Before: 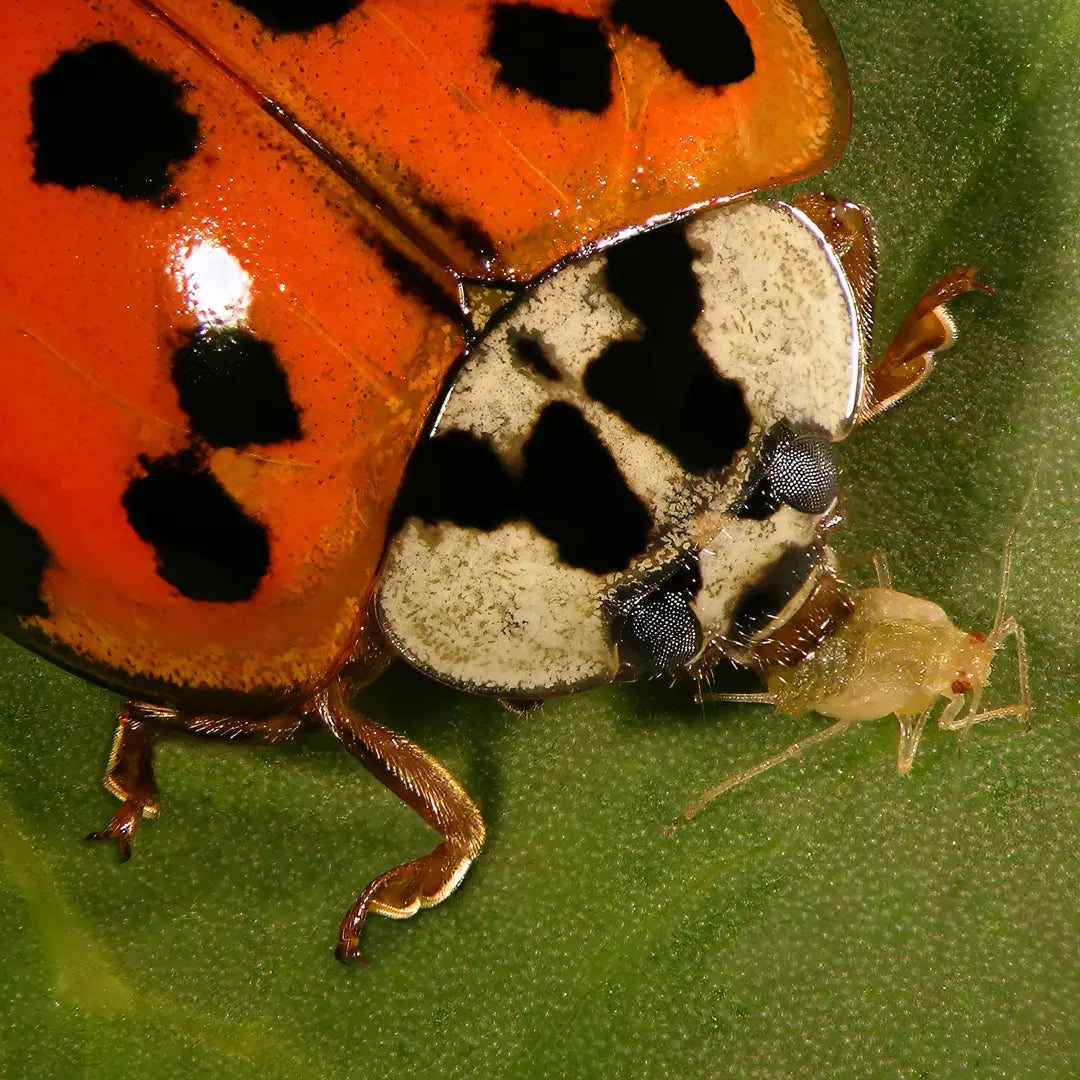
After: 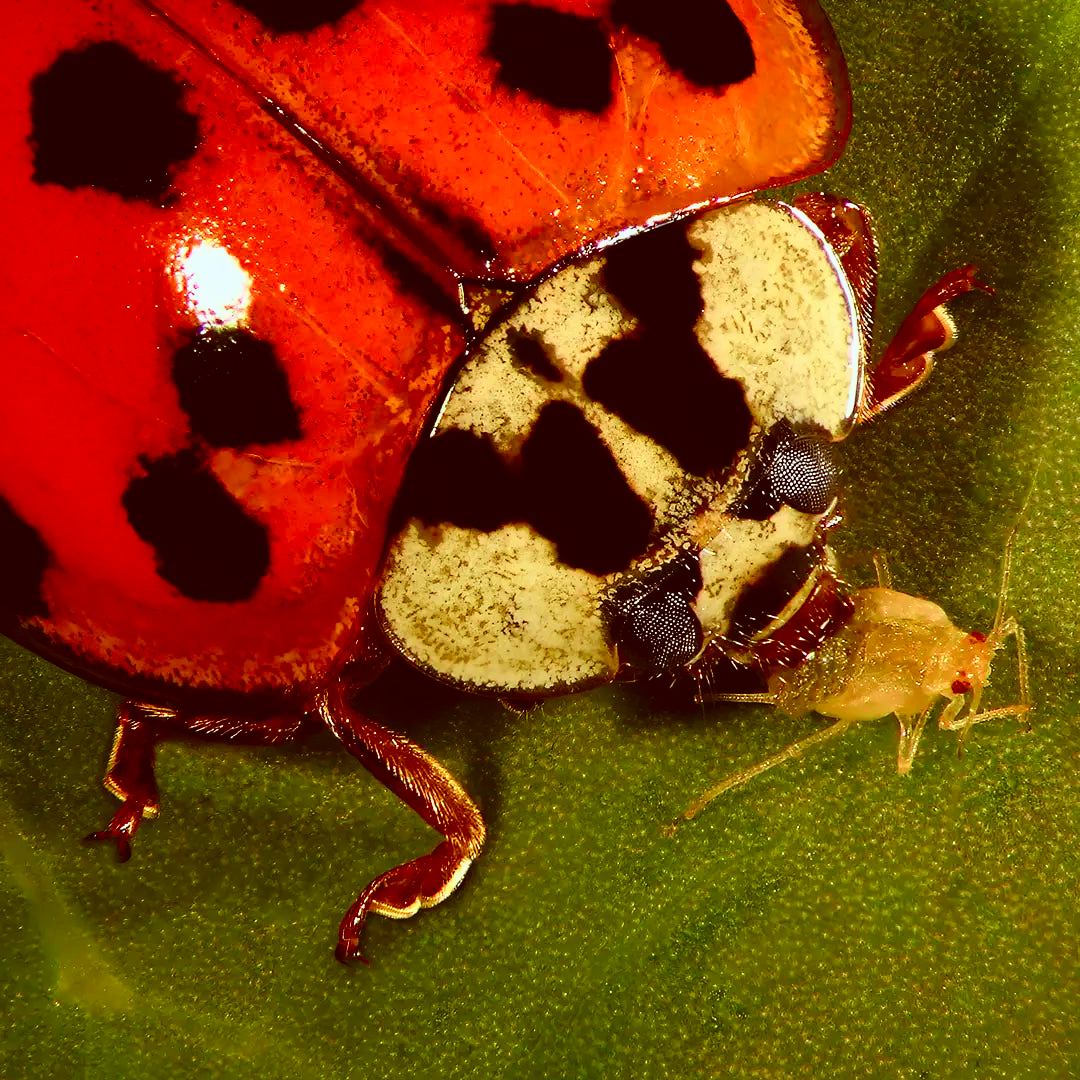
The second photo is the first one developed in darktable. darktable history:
color balance rgb: perceptual saturation grading › global saturation 10%
tone curve: curves: ch0 [(0, 0) (0.187, 0.12) (0.384, 0.363) (0.618, 0.698) (0.754, 0.857) (0.875, 0.956) (1, 0.987)]; ch1 [(0, 0) (0.402, 0.36) (0.476, 0.466) (0.501, 0.501) (0.518, 0.514) (0.564, 0.608) (0.614, 0.664) (0.692, 0.744) (1, 1)]; ch2 [(0, 0) (0.435, 0.412) (0.483, 0.481) (0.503, 0.503) (0.522, 0.535) (0.563, 0.601) (0.627, 0.699) (0.699, 0.753) (0.997, 0.858)], color space Lab, independent channels
color correction: highlights a* -7.23, highlights b* -0.161, shadows a* 20.08, shadows b* 11.73
exposure: exposure -0.116 EV, compensate exposure bias true, compensate highlight preservation false
